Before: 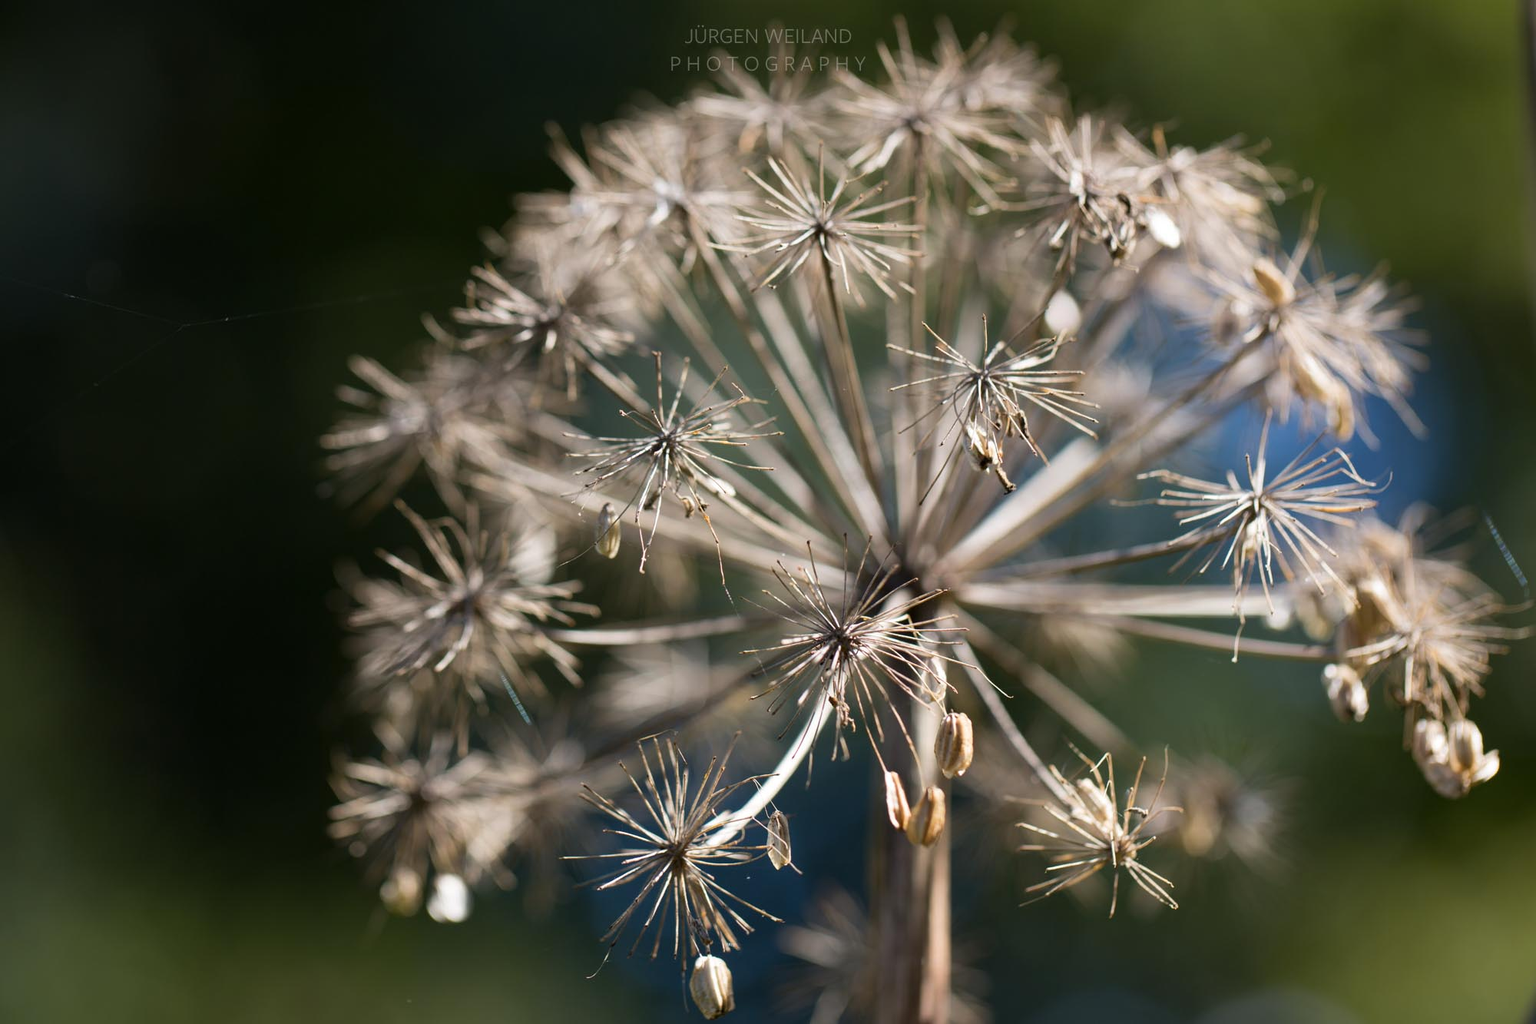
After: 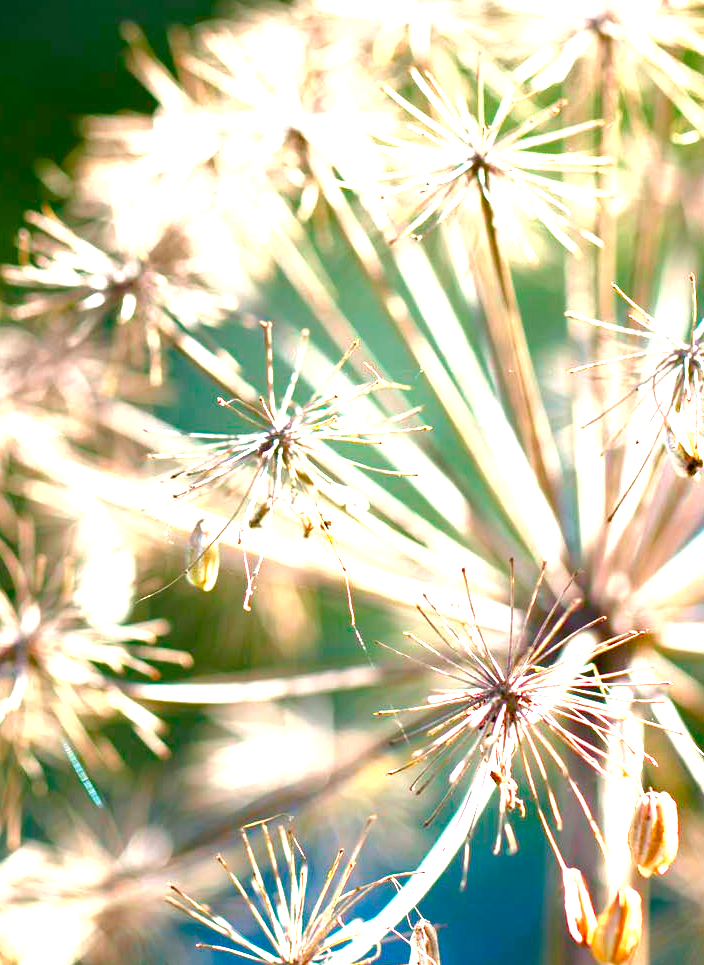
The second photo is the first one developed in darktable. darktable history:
crop and rotate: left 29.476%, top 10.214%, right 35.32%, bottom 17.333%
color balance rgb: perceptual saturation grading › global saturation 45%, perceptual saturation grading › highlights -25%, perceptual saturation grading › shadows 50%, perceptual brilliance grading › global brilliance 3%, global vibrance 3%
color contrast: green-magenta contrast 1.73, blue-yellow contrast 1.15
shadows and highlights: shadows 25, highlights -25
exposure: exposure 2.04 EV, compensate highlight preservation false
